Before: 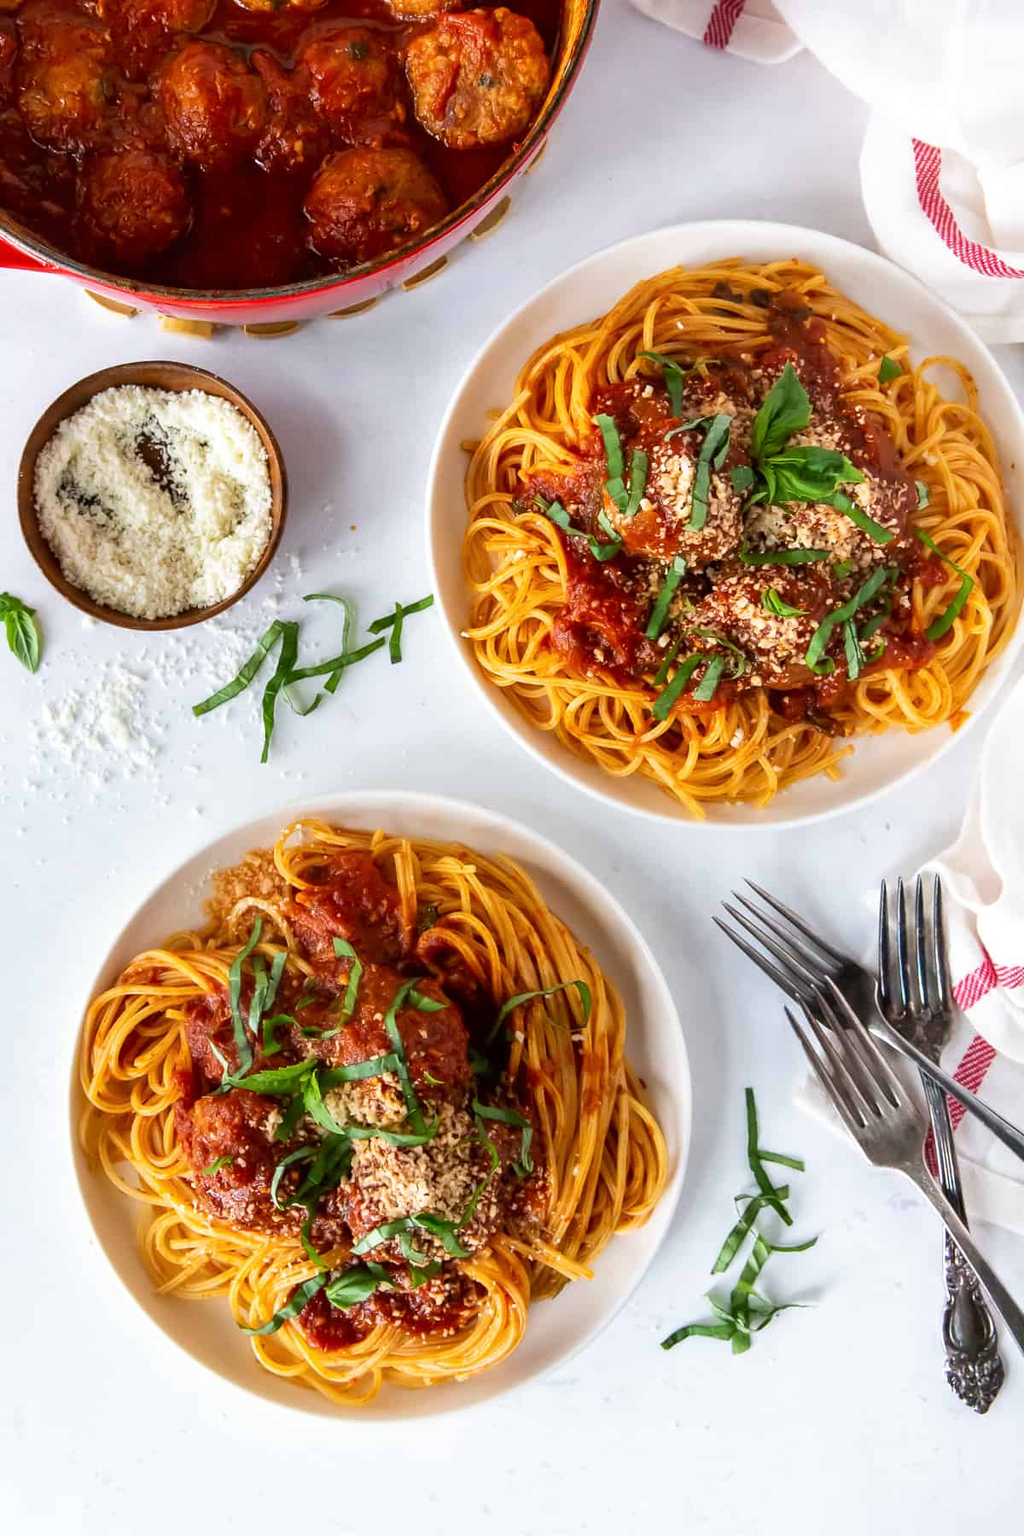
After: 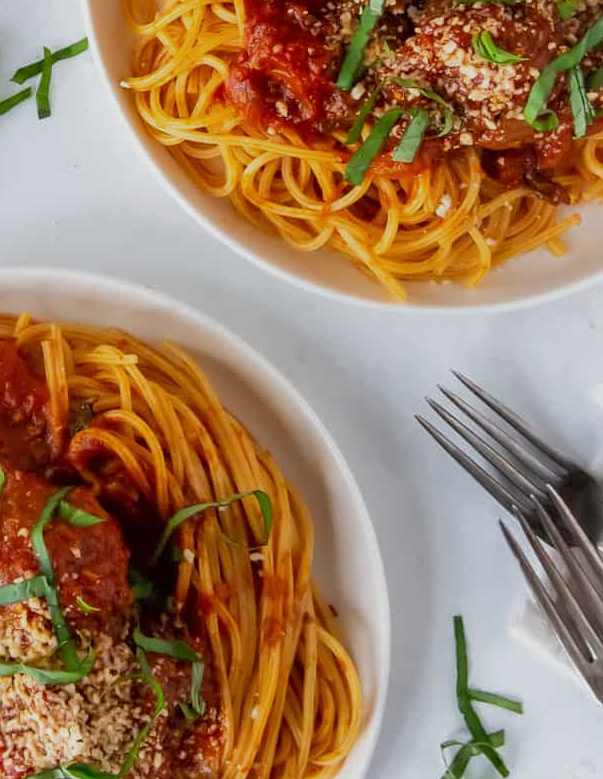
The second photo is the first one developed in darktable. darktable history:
tone equalizer: -8 EV 0.25 EV, -7 EV 0.417 EV, -6 EV 0.417 EV, -5 EV 0.25 EV, -3 EV -0.25 EV, -2 EV -0.417 EV, -1 EV -0.417 EV, +0 EV -0.25 EV, edges refinement/feathering 500, mask exposure compensation -1.57 EV, preserve details guided filter
crop: left 35.03%, top 36.625%, right 14.663%, bottom 20.057%
